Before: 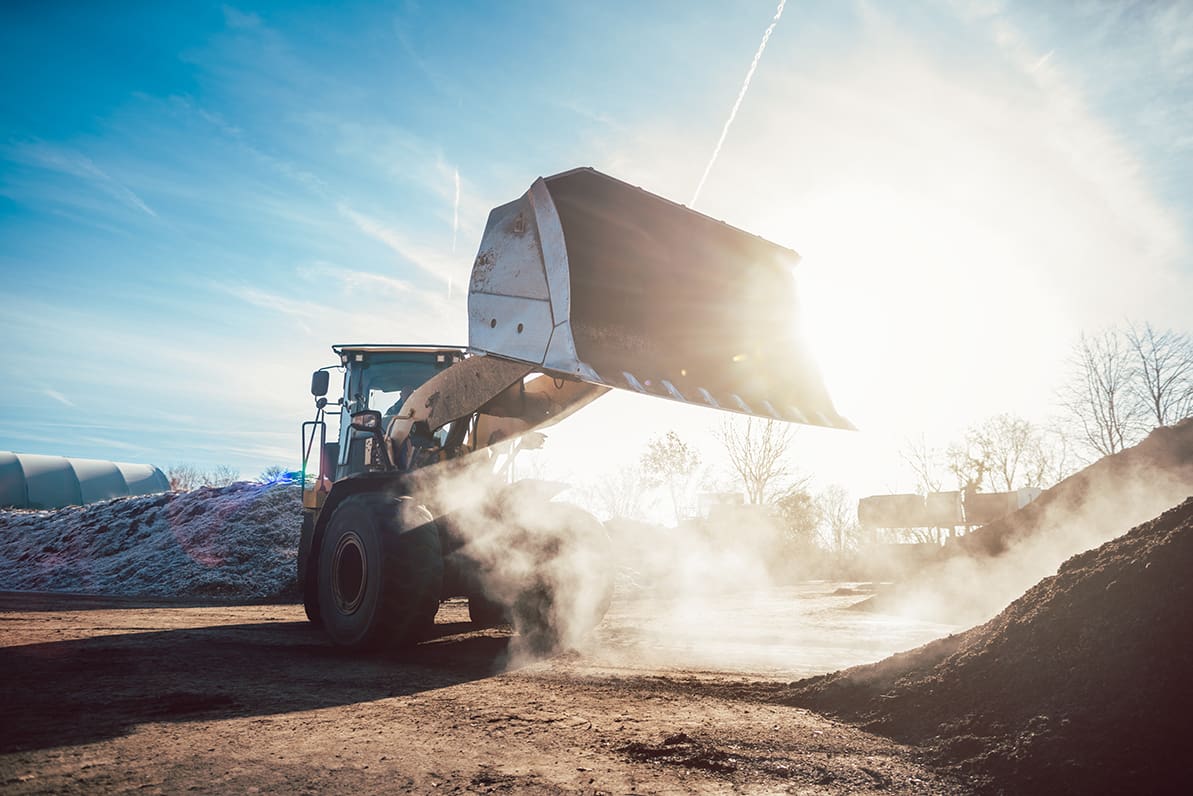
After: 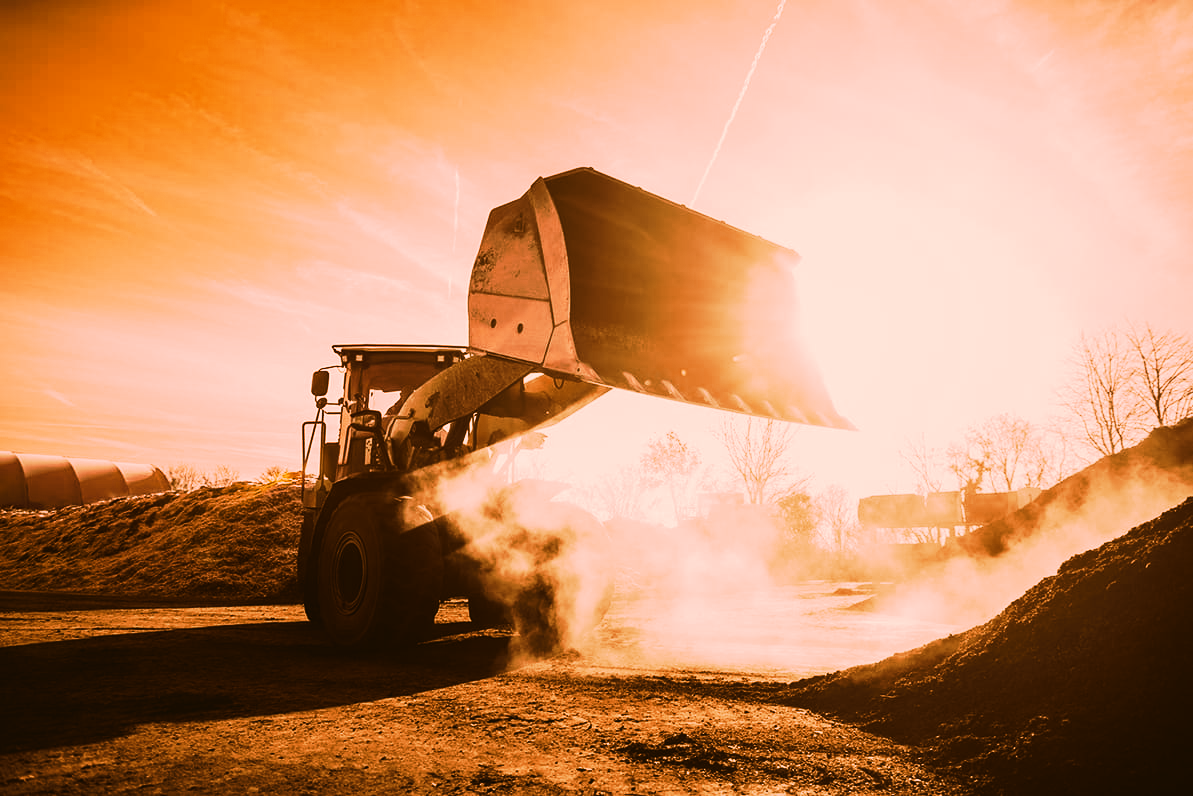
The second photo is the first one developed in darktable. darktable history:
tone curve: curves: ch0 [(0, 0) (0.003, 0.006) (0.011, 0.011) (0.025, 0.02) (0.044, 0.032) (0.069, 0.035) (0.1, 0.046) (0.136, 0.063) (0.177, 0.089) (0.224, 0.12) (0.277, 0.16) (0.335, 0.206) (0.399, 0.268) (0.468, 0.359) (0.543, 0.466) (0.623, 0.582) (0.709, 0.722) (0.801, 0.808) (0.898, 0.886) (1, 1)], preserve colors none
color look up table: target L [85.8, 77.1, 84.02, 62.59, 68.27, 60.52, 63.15, 45.32, 37.57, 32.49, 201.87, 69.6, 74.11, 69.03, 71.19, 61.2, 58.84, 51.26, 56.96, 57.02, 45.26, 25.36, 17.83, 2.01, 95.84, 82.44, 83.06, 74.14, 72.74, 67.37, 48.89, 53.08, 71.81, 38.17, 31.94, 42, 64.27, 42.15, 42.05, 15.28, 81.99, 74.24, 72.87, 70.08, 59.37, 76.42, 54.96, 66.26, 6.898], target a [19.92, 29.92, 23.11, 49.68, 32.97, 46.09, 31.49, 27.05, 22.49, 27.36, 0, 37.88, 33.88, 38.22, 34.43, 19.47, 21.96, 27.12, 20.36, 18.1, 19.93, 13.5, 15.67, 2.566, 18.34, 25.24, 23.21, 32.56, 31.7, 29.75, 19.14, 16.4, 33.93, 12.98, 20.81, 15.53, 23.74, 15.96, 17.09, 16.51, 23.06, 33.11, 32.97, 34.26, 25.94, 28.45, 18.41, 31.54, 20.52], target b [28.91, 38.42, 31.3, 56.07, 52.2, 55.33, 51.77, 50.1, 47.91, 49, -0.001, 53.97, 42.67, 54.68, 53.94, 40.85, 48.97, 50.14, 49.38, 48.87, 48.42, 39.37, 29.08, 3.235, 13.59, 30.86, 33.9, 53.16, 55.4, 52.37, 48.33, 49.14, 54.67, 47.27, 47.85, 48.35, 50.23, 48.5, 48.59, 25.18, 35.44, 47.02, 34.86, 53.66, 49.86, 57.56, 34.02, 52.63, 11.36], num patches 49
